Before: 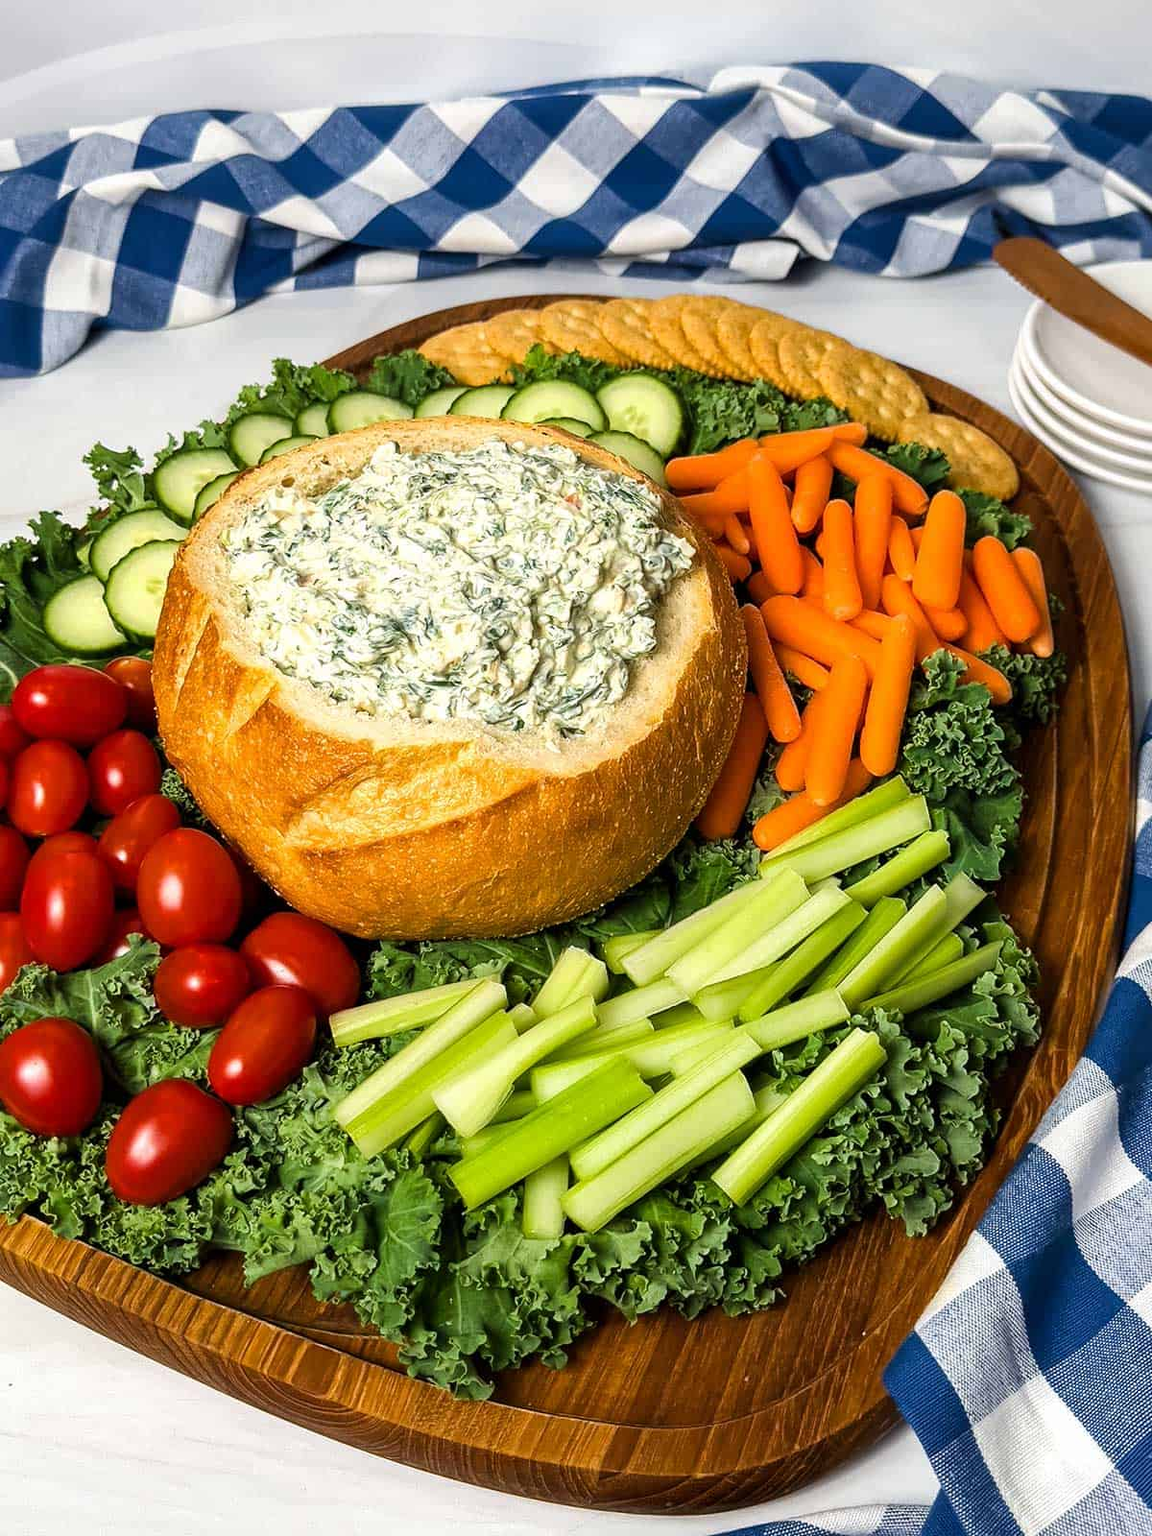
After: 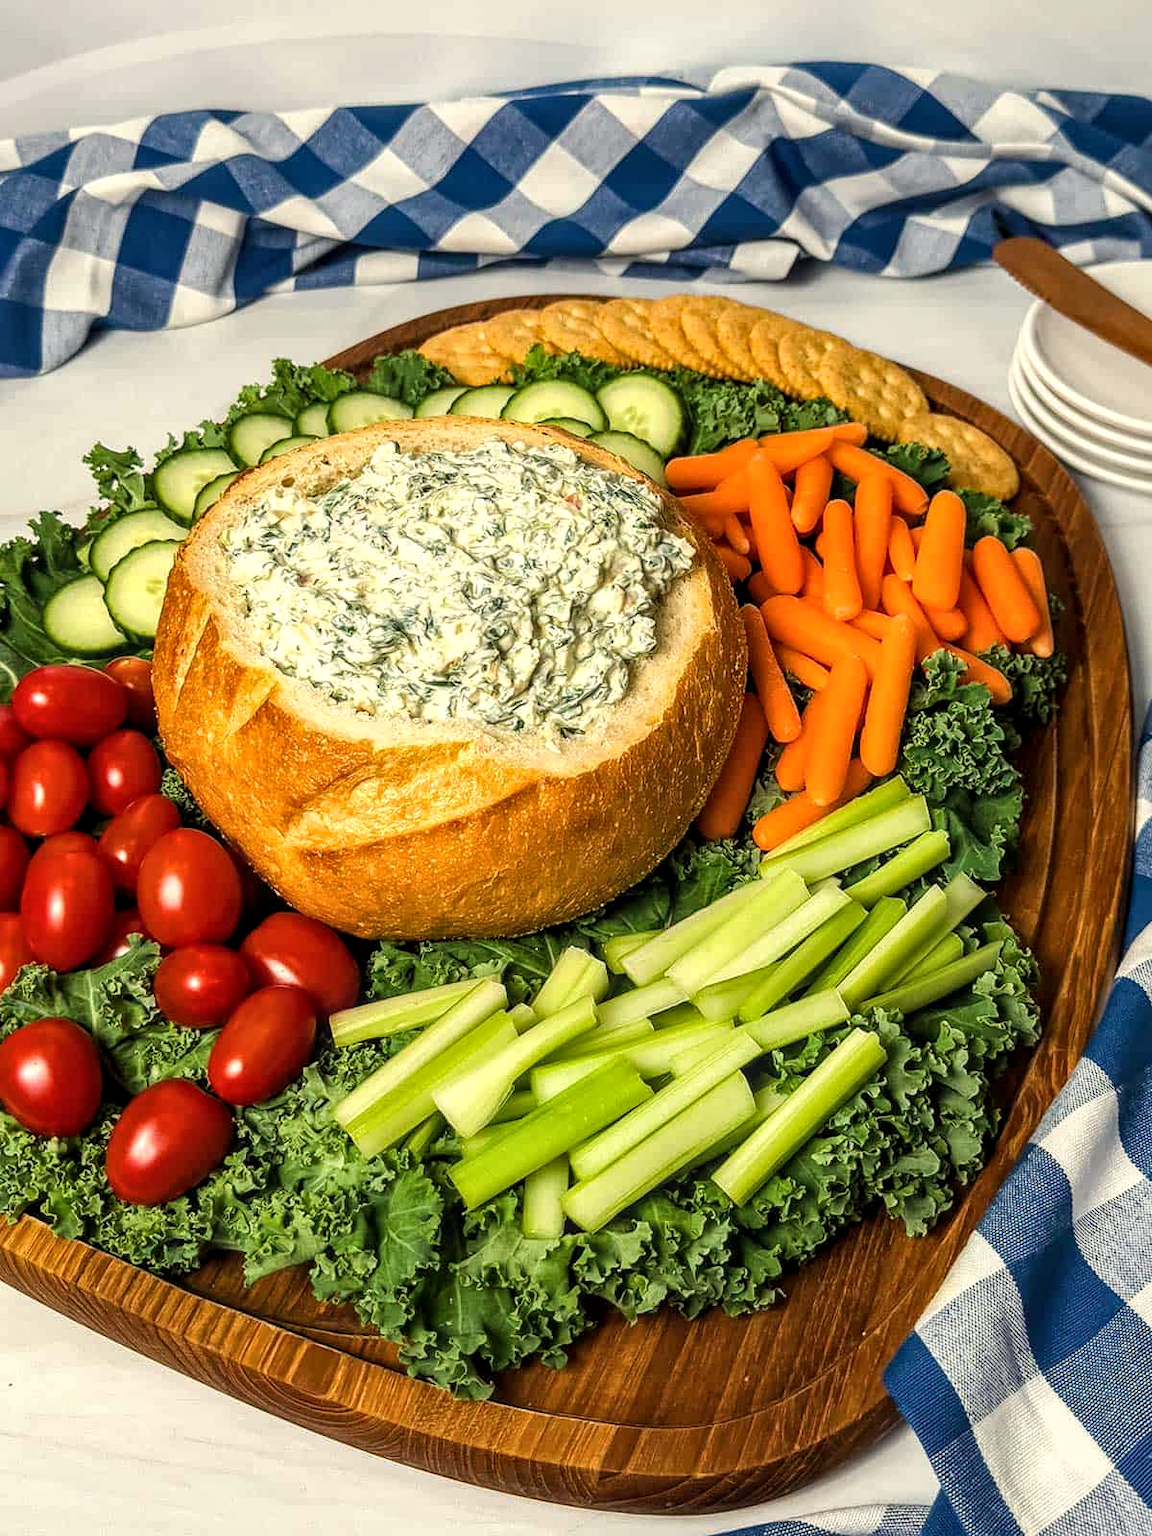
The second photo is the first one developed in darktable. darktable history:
local contrast: on, module defaults
white balance: red 1.029, blue 0.92
